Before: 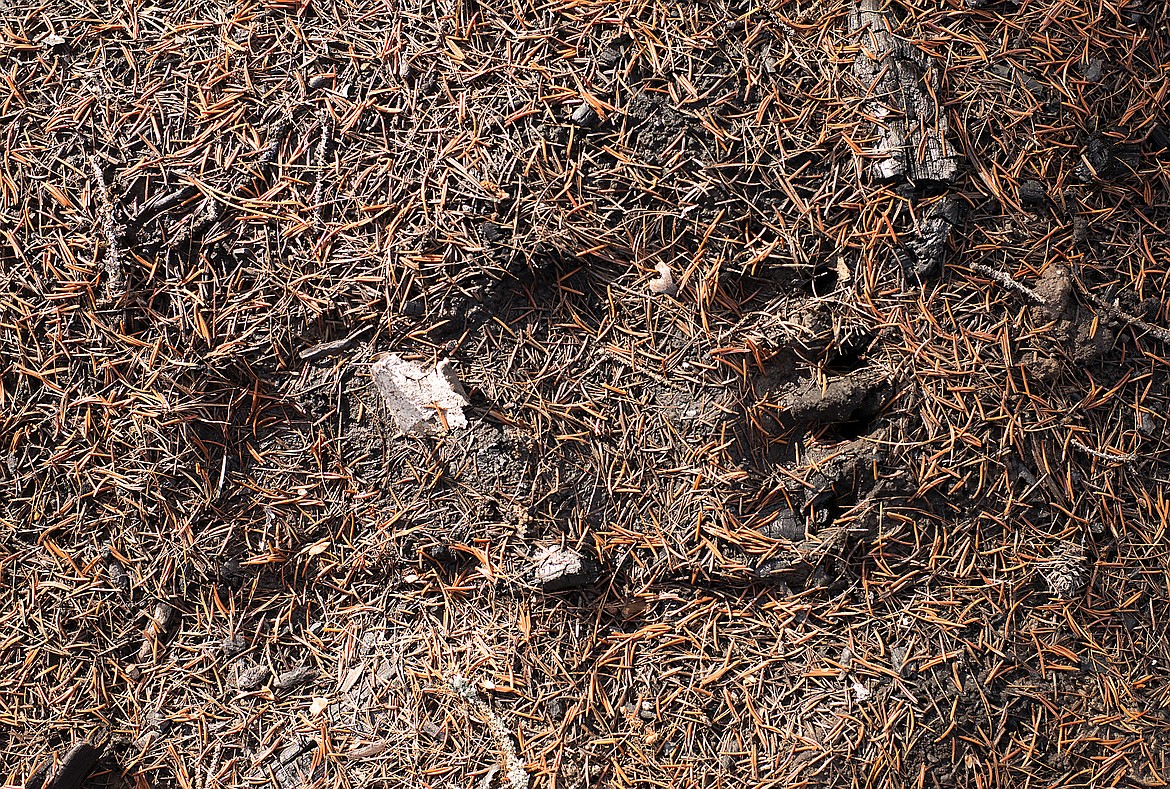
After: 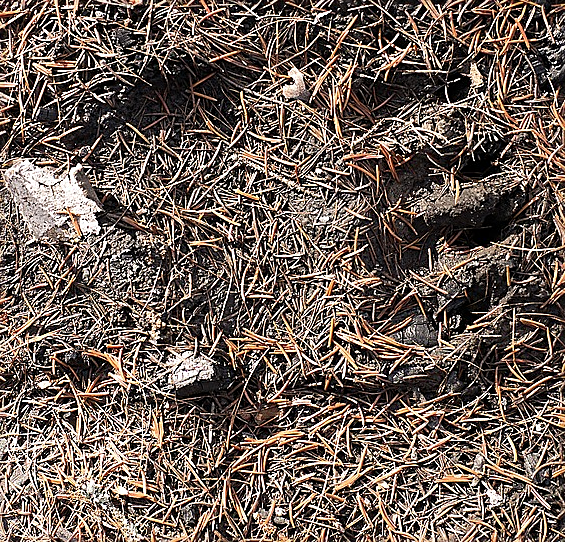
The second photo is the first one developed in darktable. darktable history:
crop: left 31.379%, top 24.658%, right 20.326%, bottom 6.628%
sharpen: on, module defaults
